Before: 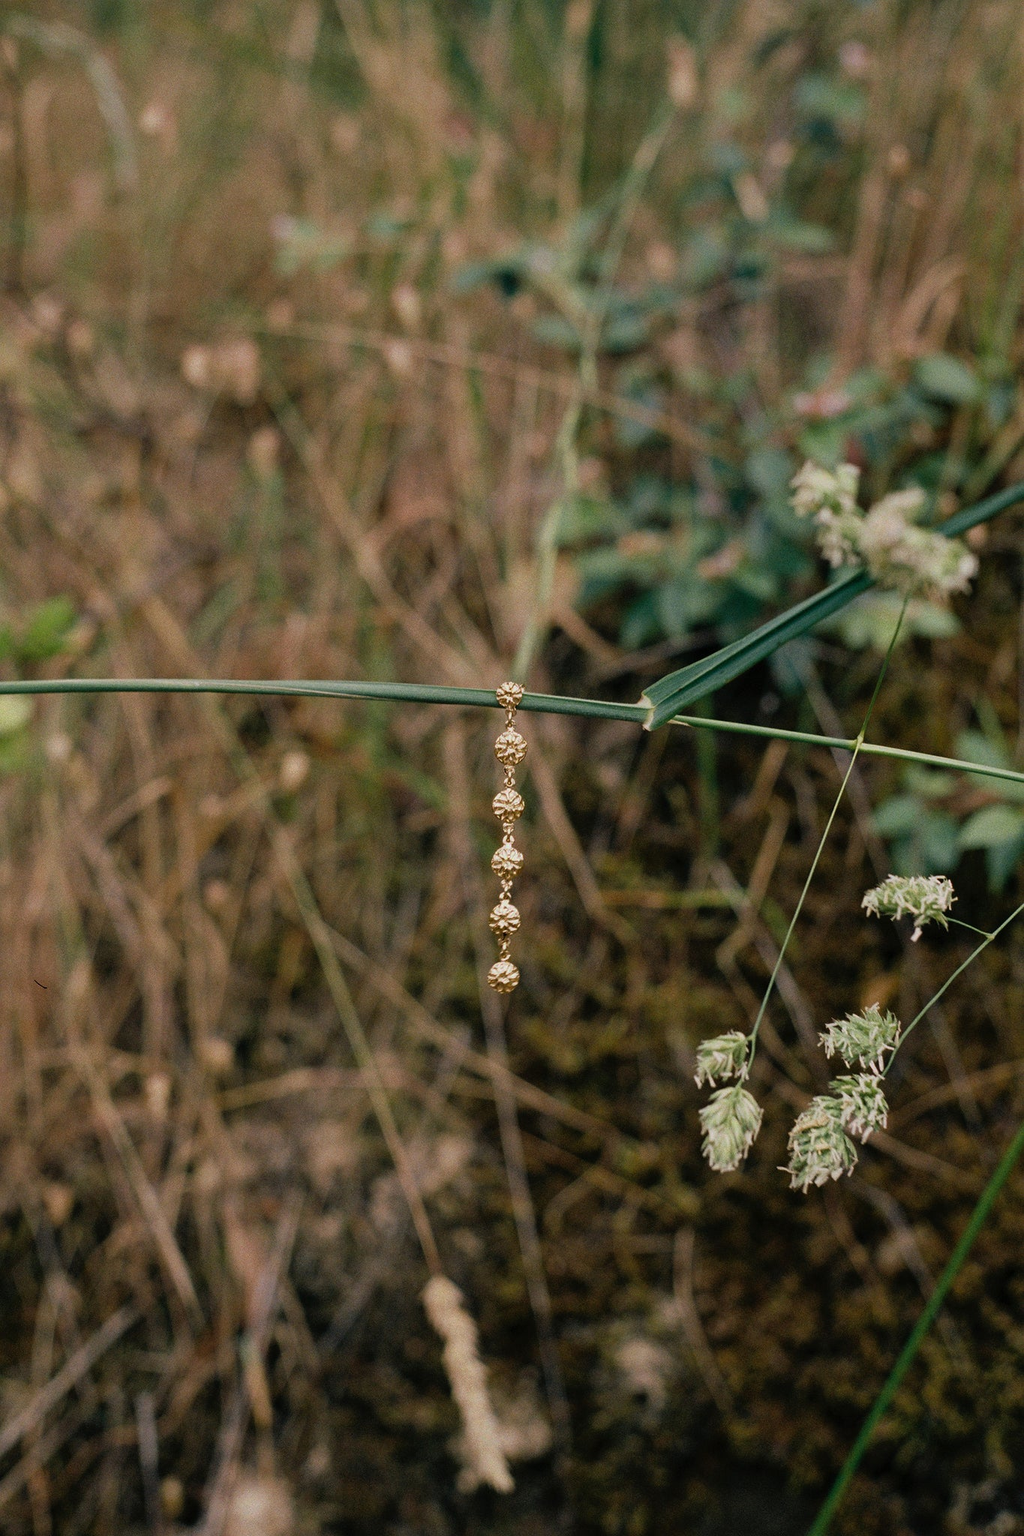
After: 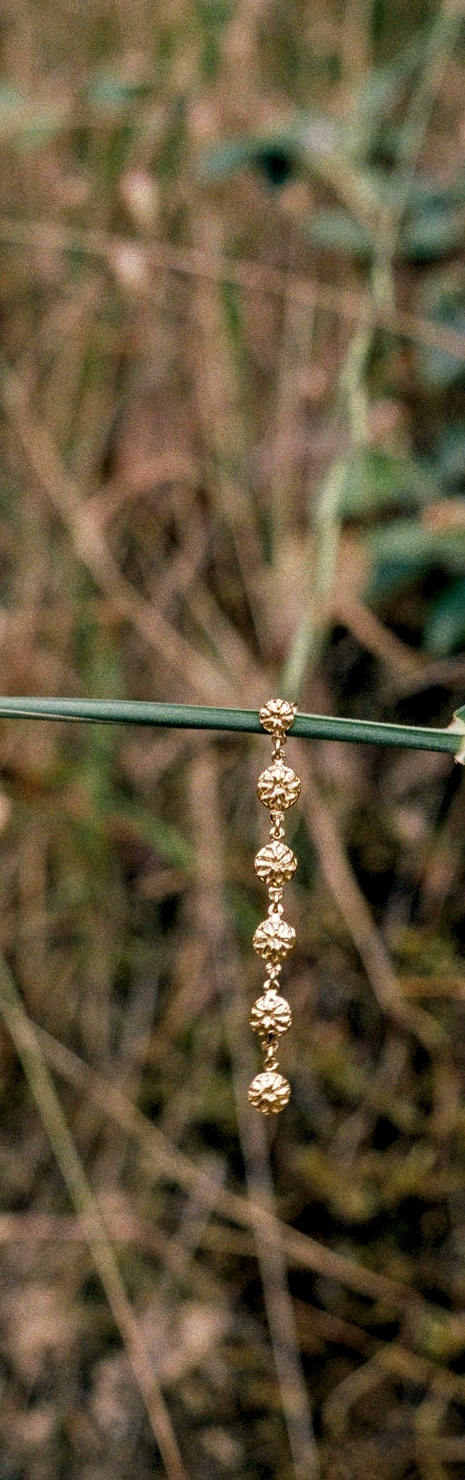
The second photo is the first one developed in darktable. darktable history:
crop and rotate: left 29.456%, top 10.295%, right 36.459%, bottom 17.4%
local contrast: on, module defaults
contrast equalizer: octaves 7, y [[0.528, 0.548, 0.563, 0.562, 0.546, 0.526], [0.55 ×6], [0 ×6], [0 ×6], [0 ×6]]
